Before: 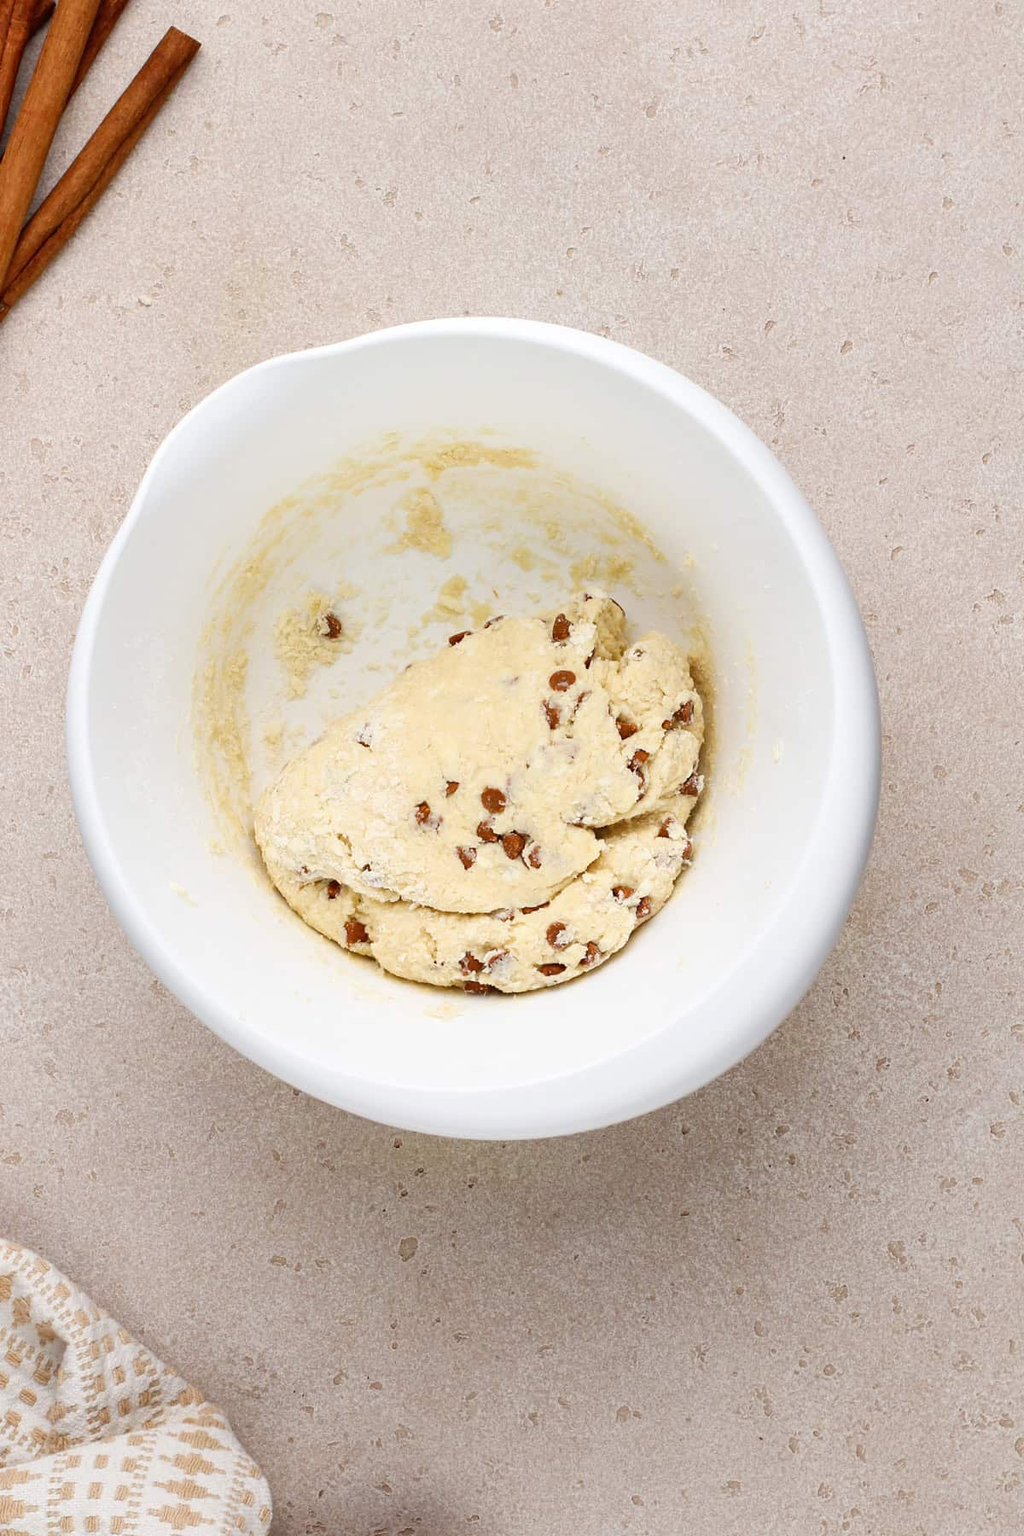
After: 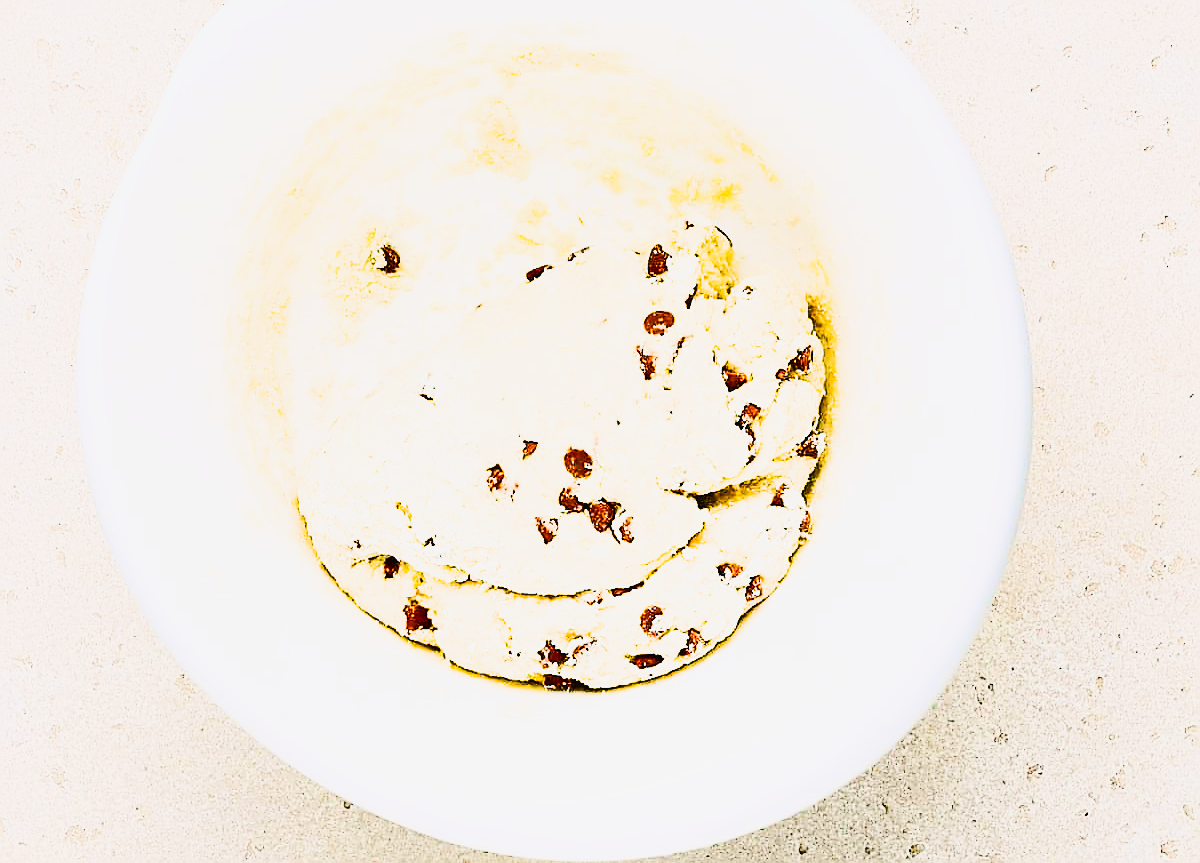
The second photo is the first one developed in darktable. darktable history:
shadows and highlights: shadows 37.71, highlights -28.06, soften with gaussian
tone curve: curves: ch0 [(0, 0.023) (0.132, 0.075) (0.251, 0.186) (0.463, 0.461) (0.662, 0.757) (0.854, 0.909) (1, 0.973)]; ch1 [(0, 0) (0.447, 0.411) (0.483, 0.469) (0.498, 0.496) (0.518, 0.514) (0.561, 0.579) (0.604, 0.645) (0.669, 0.73) (0.819, 0.93) (1, 1)]; ch2 [(0, 0) (0.307, 0.315) (0.425, 0.438) (0.483, 0.477) (0.503, 0.503) (0.526, 0.534) (0.567, 0.569) (0.617, 0.674) (0.703, 0.797) (0.985, 0.966)], color space Lab, independent channels, preserve colors none
sharpen: radius 1.352, amount 1.247, threshold 0.719
crop and rotate: top 26.431%, bottom 25.582%
color balance rgb: power › chroma 2.168%, power › hue 166.9°, perceptual saturation grading › global saturation 35.043%, perceptual saturation grading › highlights -29.902%, perceptual saturation grading › shadows 35.196%, global vibrance 9.912%, contrast 15.506%, saturation formula JzAzBz (2021)
filmic rgb: black relative exposure -5.07 EV, white relative exposure 3.99 EV, hardness 2.89, contrast 1.399, highlights saturation mix -30.48%, contrast in shadows safe
exposure: black level correction 0, exposure 1.121 EV, compensate exposure bias true, compensate highlight preservation false
